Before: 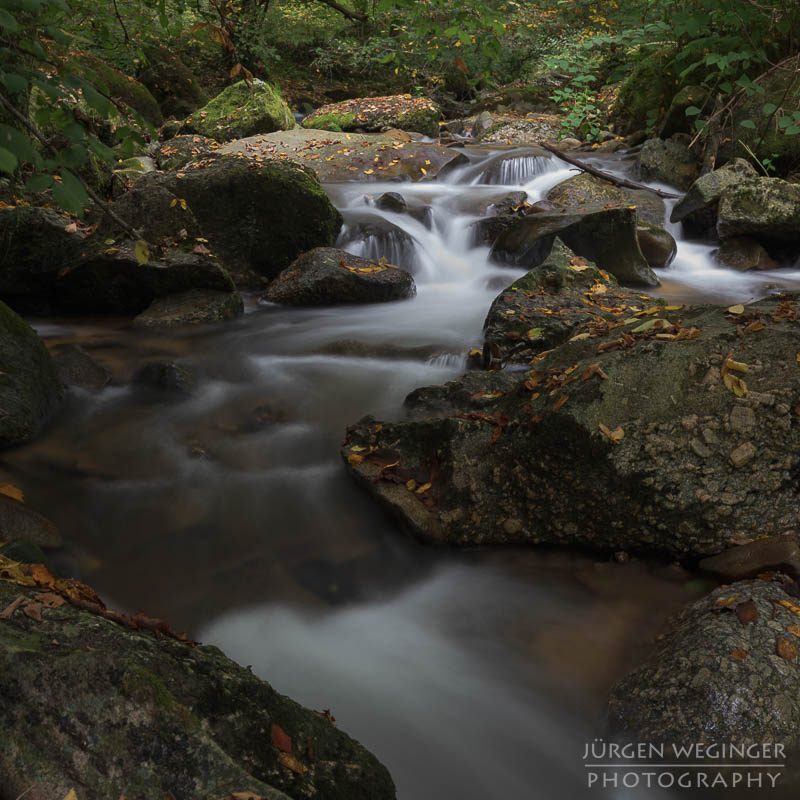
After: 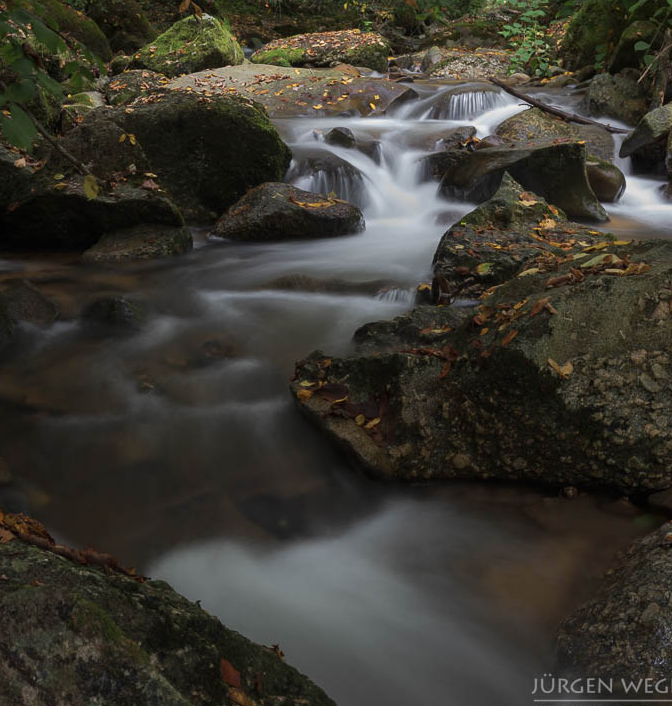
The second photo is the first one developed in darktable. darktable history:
crop: left 6.446%, top 8.188%, right 9.538%, bottom 3.548%
contrast brightness saturation: saturation -0.05
